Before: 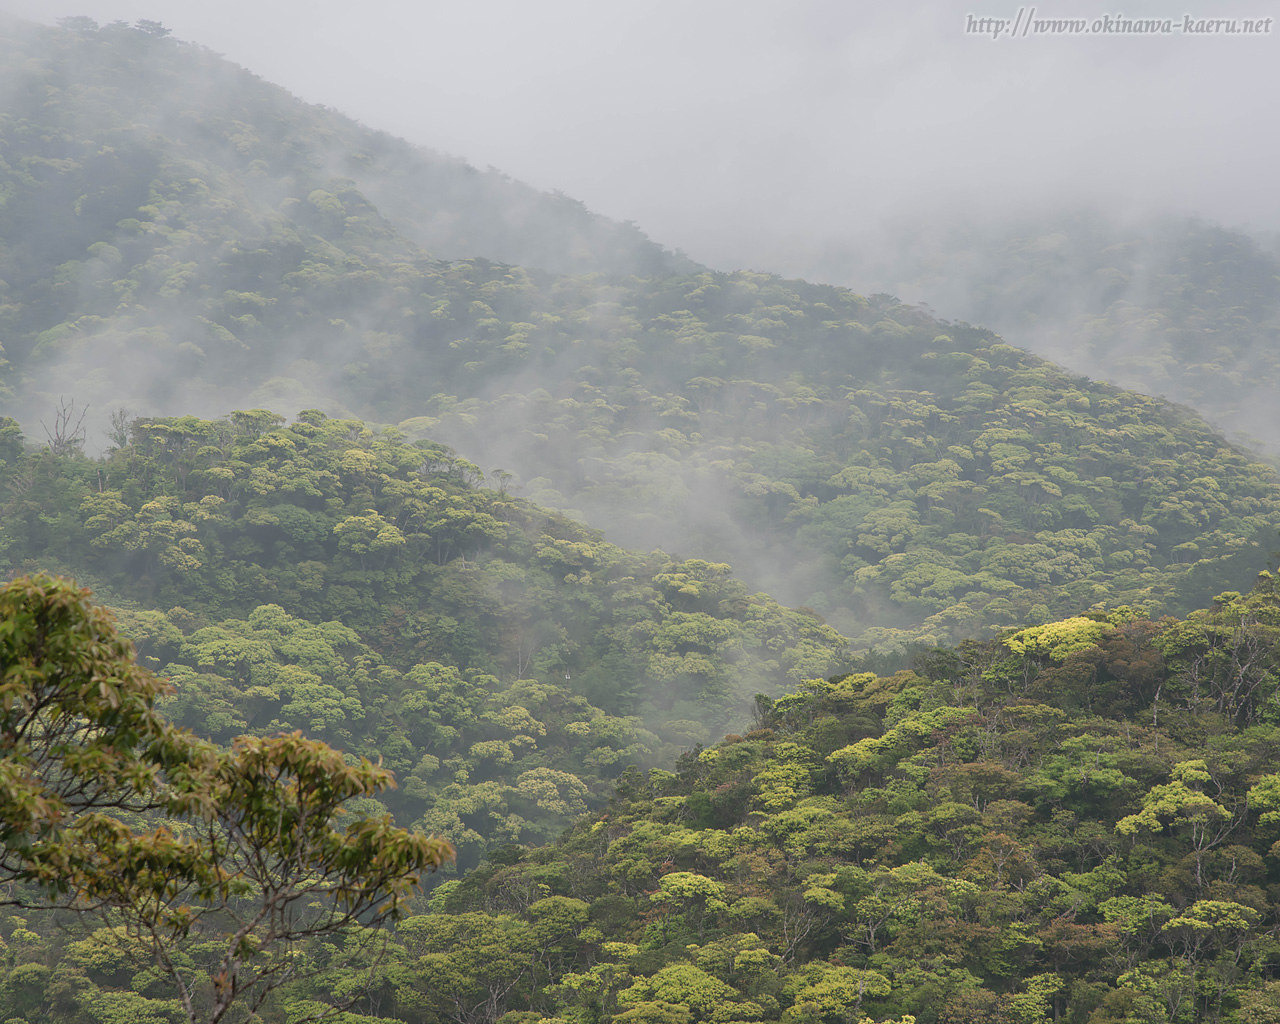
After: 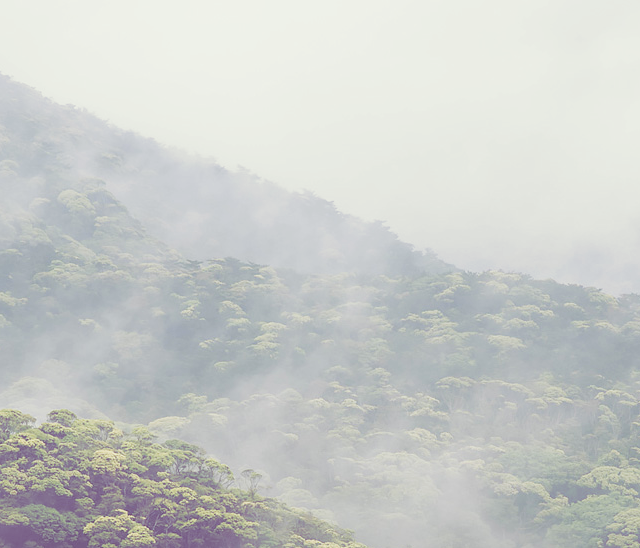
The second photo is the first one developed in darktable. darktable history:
split-toning: shadows › hue 277.2°, shadows › saturation 0.74
crop: left 19.556%, right 30.401%, bottom 46.458%
filmic rgb: middle gray luminance 12.74%, black relative exposure -10.13 EV, white relative exposure 3.47 EV, threshold 6 EV, target black luminance 0%, hardness 5.74, latitude 44.69%, contrast 1.221, highlights saturation mix 5%, shadows ↔ highlights balance 26.78%, add noise in highlights 0, preserve chrominance no, color science v3 (2019), use custom middle-gray values true, iterations of high-quality reconstruction 0, contrast in highlights soft, enable highlight reconstruction true
